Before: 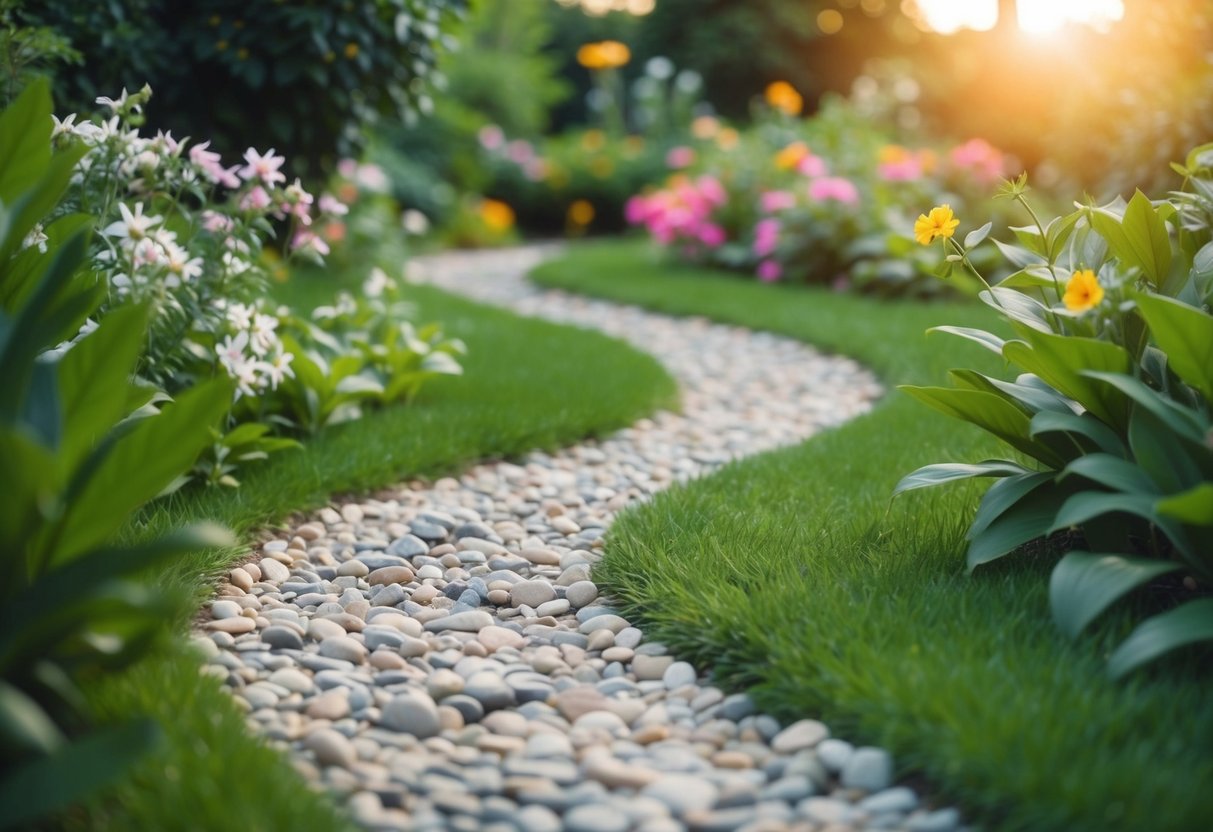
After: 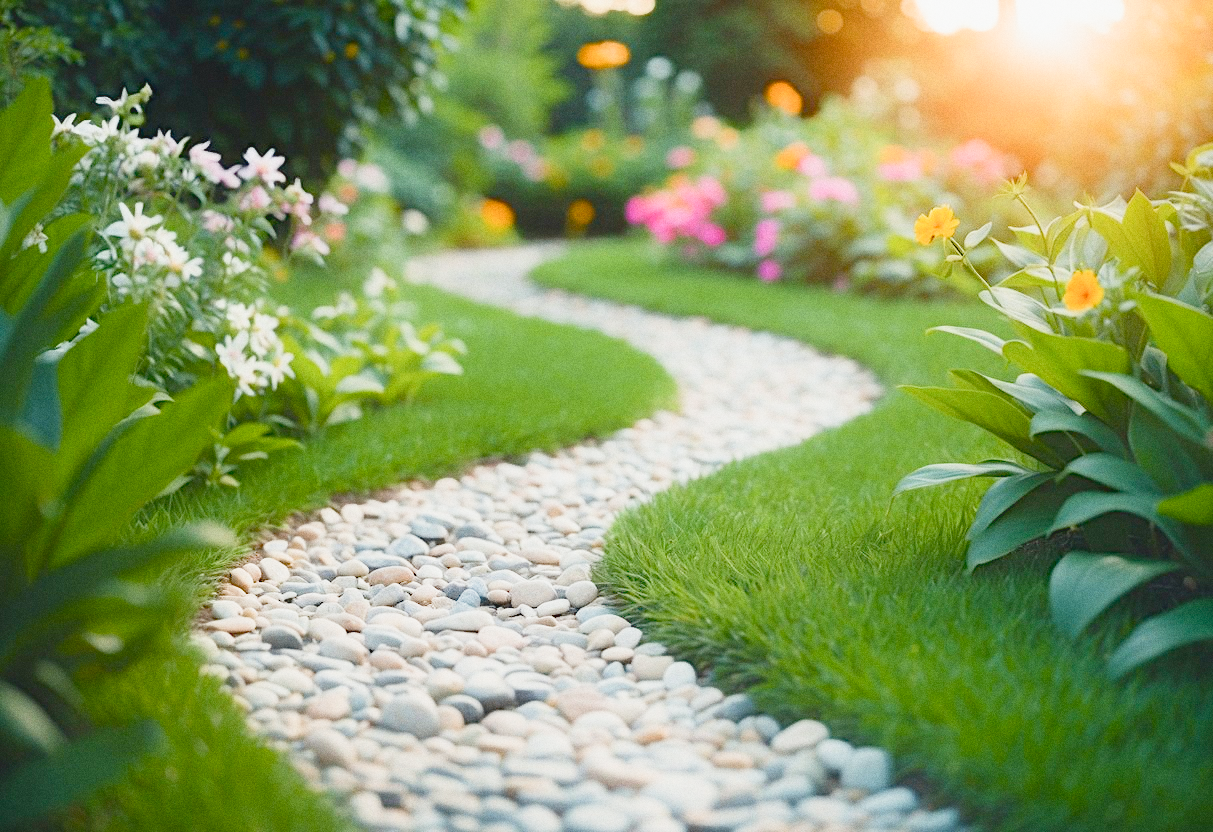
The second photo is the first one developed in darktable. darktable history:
contrast equalizer "soft": octaves 7, y [[0.6 ×6], [0.55 ×6], [0 ×6], [0 ×6], [0 ×6]], mix -1
color balance rgb "basic colorfulness: standard": perceptual saturation grading › global saturation 20%, perceptual saturation grading › highlights -25%, perceptual saturation grading › shadows 25%
color balance rgb "filmic contrast": global offset › luminance 0.5%, perceptual brilliance grading › highlights 10%, perceptual brilliance grading › mid-tones 5%, perceptual brilliance grading › shadows -10%
color balance rgb "blue and orange": shadows lift › chroma 7%, shadows lift › hue 249°, highlights gain › chroma 5%, highlights gain › hue 34.5°
diffuse or sharpen "sharpen demosaicing: AA filter": edge sensitivity 1, 1st order anisotropy 100%, 2nd order anisotropy 100%, 3rd order anisotropy 100%, 4th order anisotropy 100%, 1st order speed -25%, 2nd order speed -25%, 3rd order speed -25%, 4th order speed -25%
diffuse or sharpen "1": radius span 32, 1st order speed 50%, 2nd order speed 50%, 3rd order speed 50%, 4th order speed 50% | blend: blend mode normal, opacity 25%; mask: uniform (no mask)
exposure: black level correction 0, exposure 1 EV, compensate exposure bias true, compensate highlight preservation false
rgb primaries "nice": tint hue 2.13°, tint purity 0.7%, red hue 0.028, red purity 1.09, green hue 0.023, green purity 1.08, blue hue -0.084, blue purity 1.17
sigmoid "neutral gray": contrast 1.22, skew 0.65
grain: coarseness 0.47 ISO
